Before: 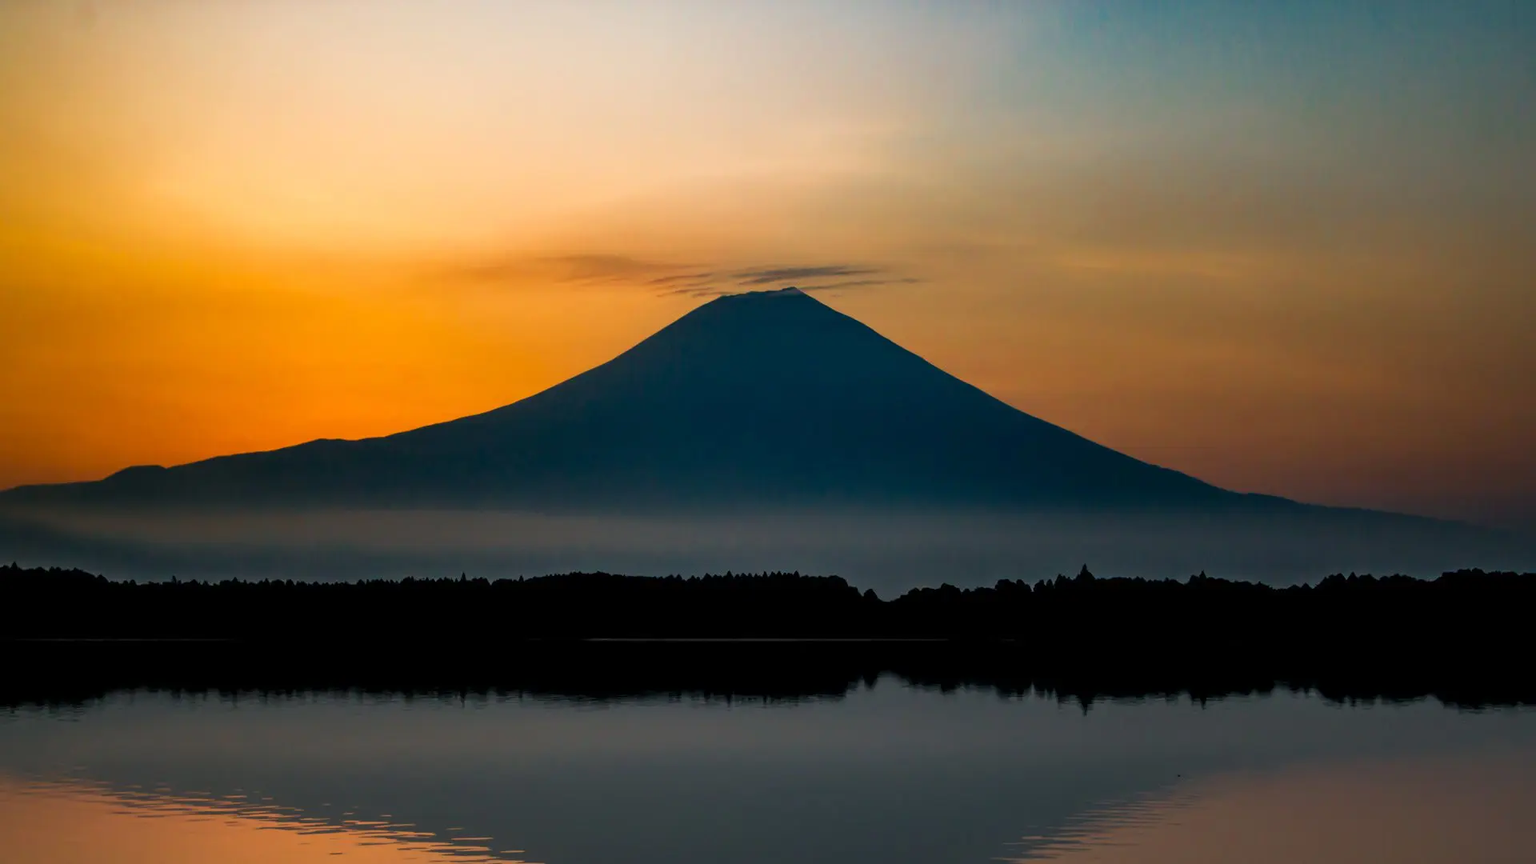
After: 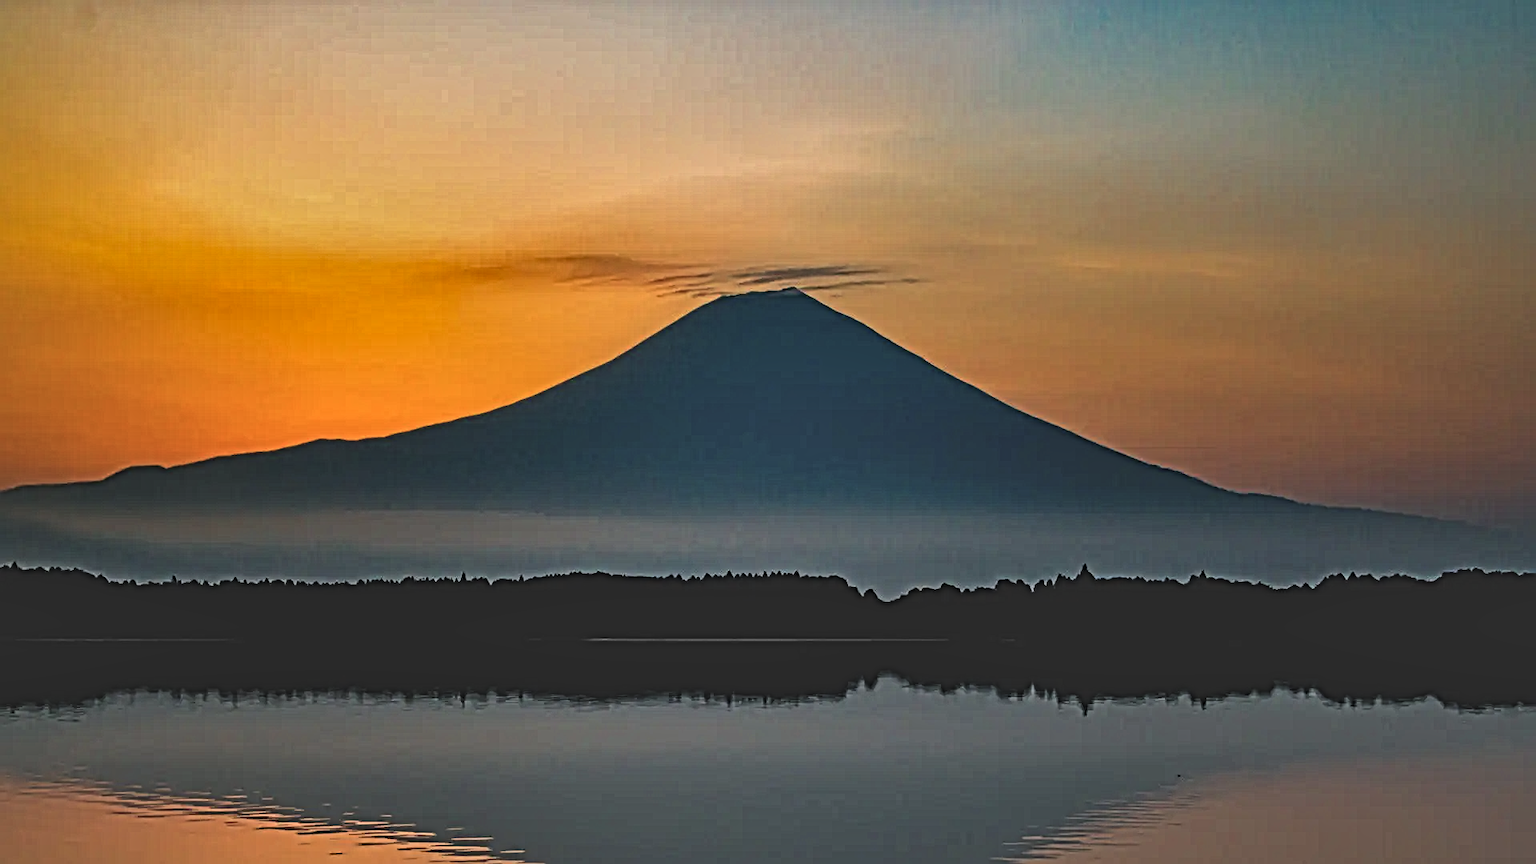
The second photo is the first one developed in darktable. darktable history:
exposure: black level correction -0.016, compensate exposure bias true, compensate highlight preservation false
local contrast: mode bilateral grid, contrast 20, coarseness 4, detail 298%, midtone range 0.2
shadows and highlights: white point adjustment 0.092, highlights -69.05, soften with gaussian
